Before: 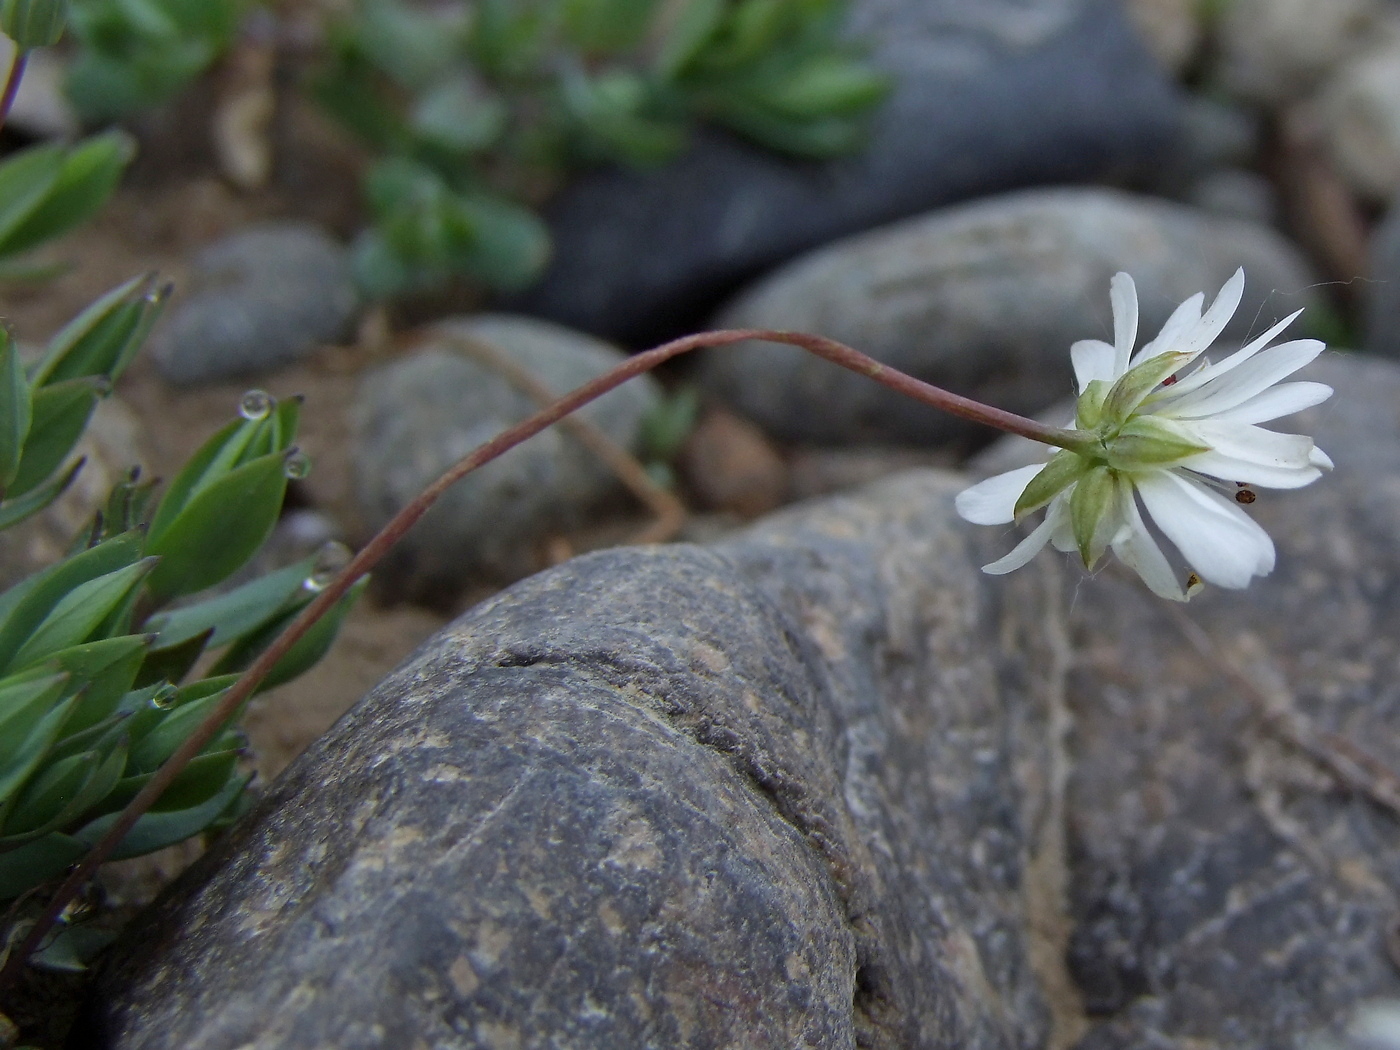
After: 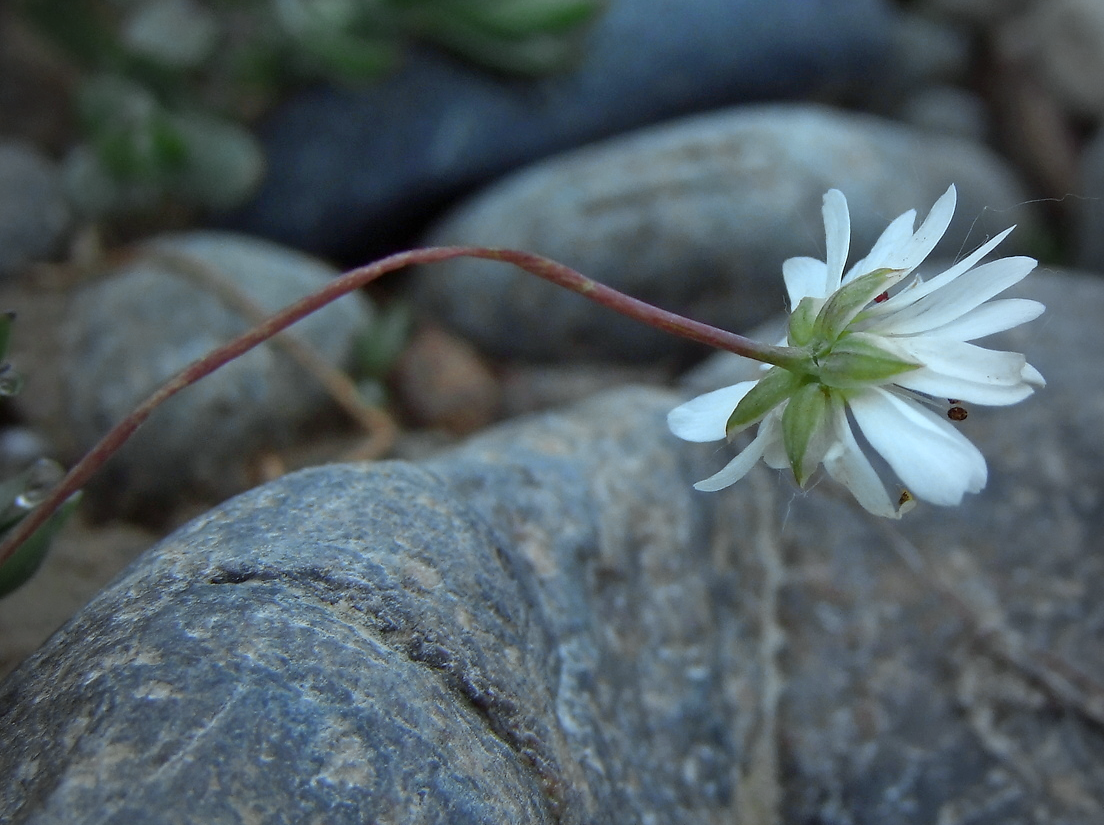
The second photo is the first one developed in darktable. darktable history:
crop and rotate: left 20.609%, top 7.955%, right 0.482%, bottom 13.447%
vignetting: fall-off start 96.15%, fall-off radius 100.35%, width/height ratio 0.612, unbound false
color zones: curves: ch0 [(0.004, 0.305) (0.261, 0.623) (0.389, 0.399) (0.708, 0.571) (0.947, 0.34)]; ch1 [(0.025, 0.645) (0.229, 0.584) (0.326, 0.551) (0.484, 0.262) (0.757, 0.643)]
color correction: highlights a* -9.98, highlights b* -9.66
